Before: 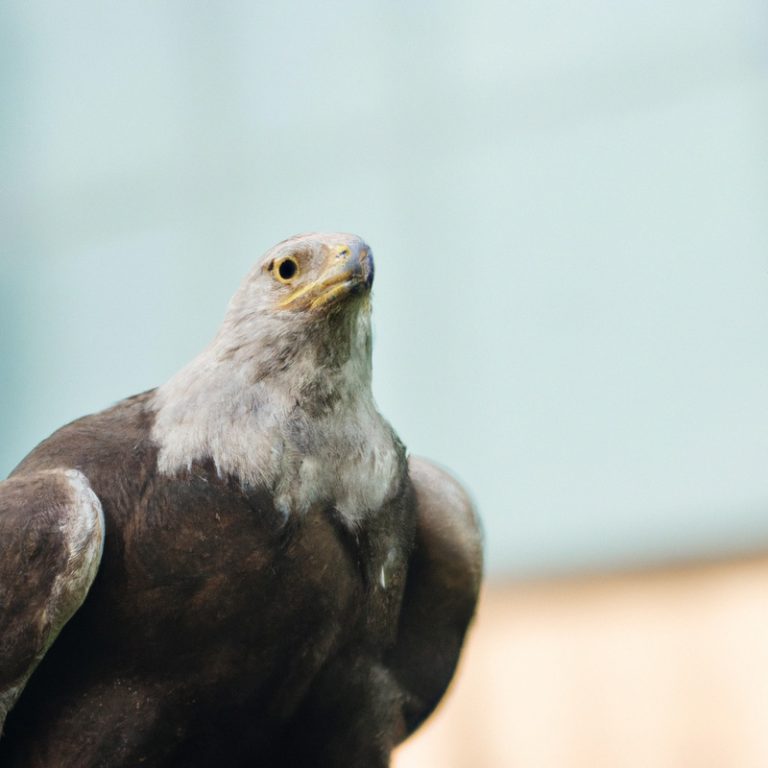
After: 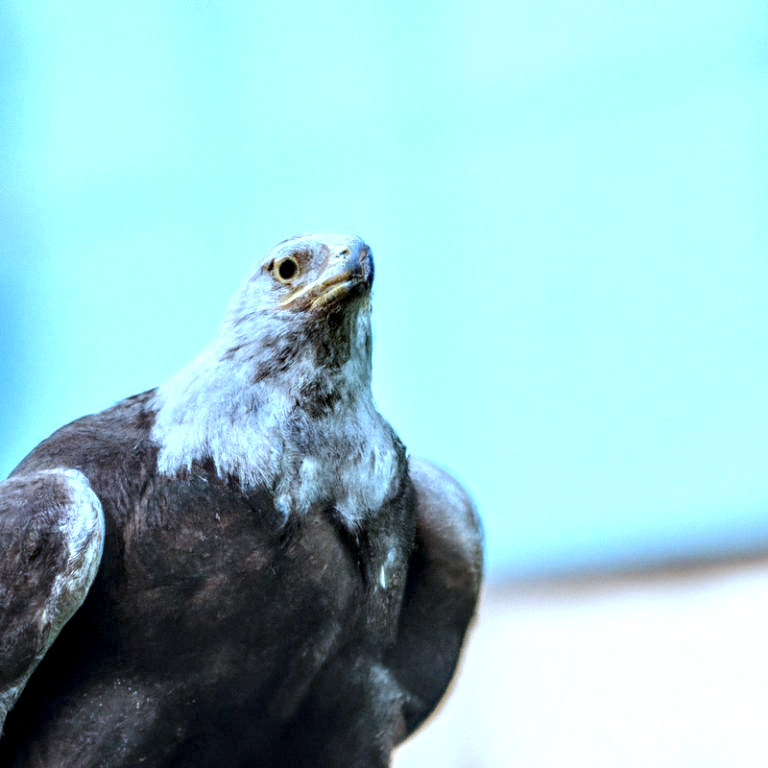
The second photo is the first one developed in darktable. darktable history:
white balance: red 0.967, blue 1.119, emerald 0.756
color correction: highlights a* -9.35, highlights b* -23.15
exposure: black level correction 0, exposure 0.5 EV, compensate highlight preservation false
local contrast: highlights 19%, detail 186%
